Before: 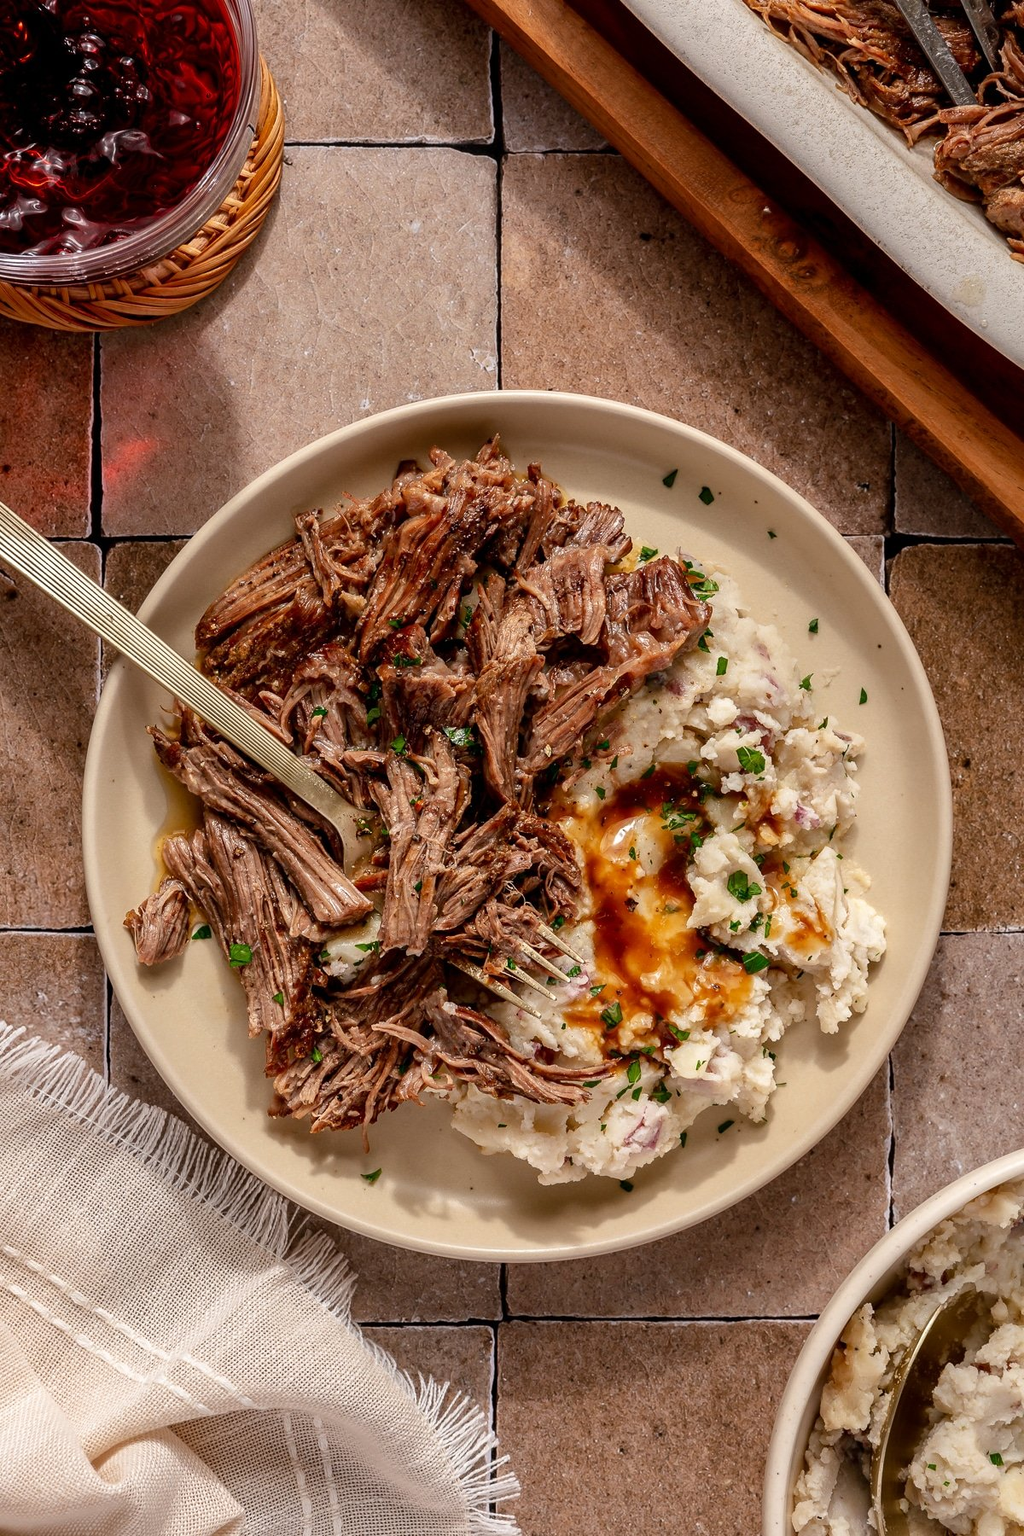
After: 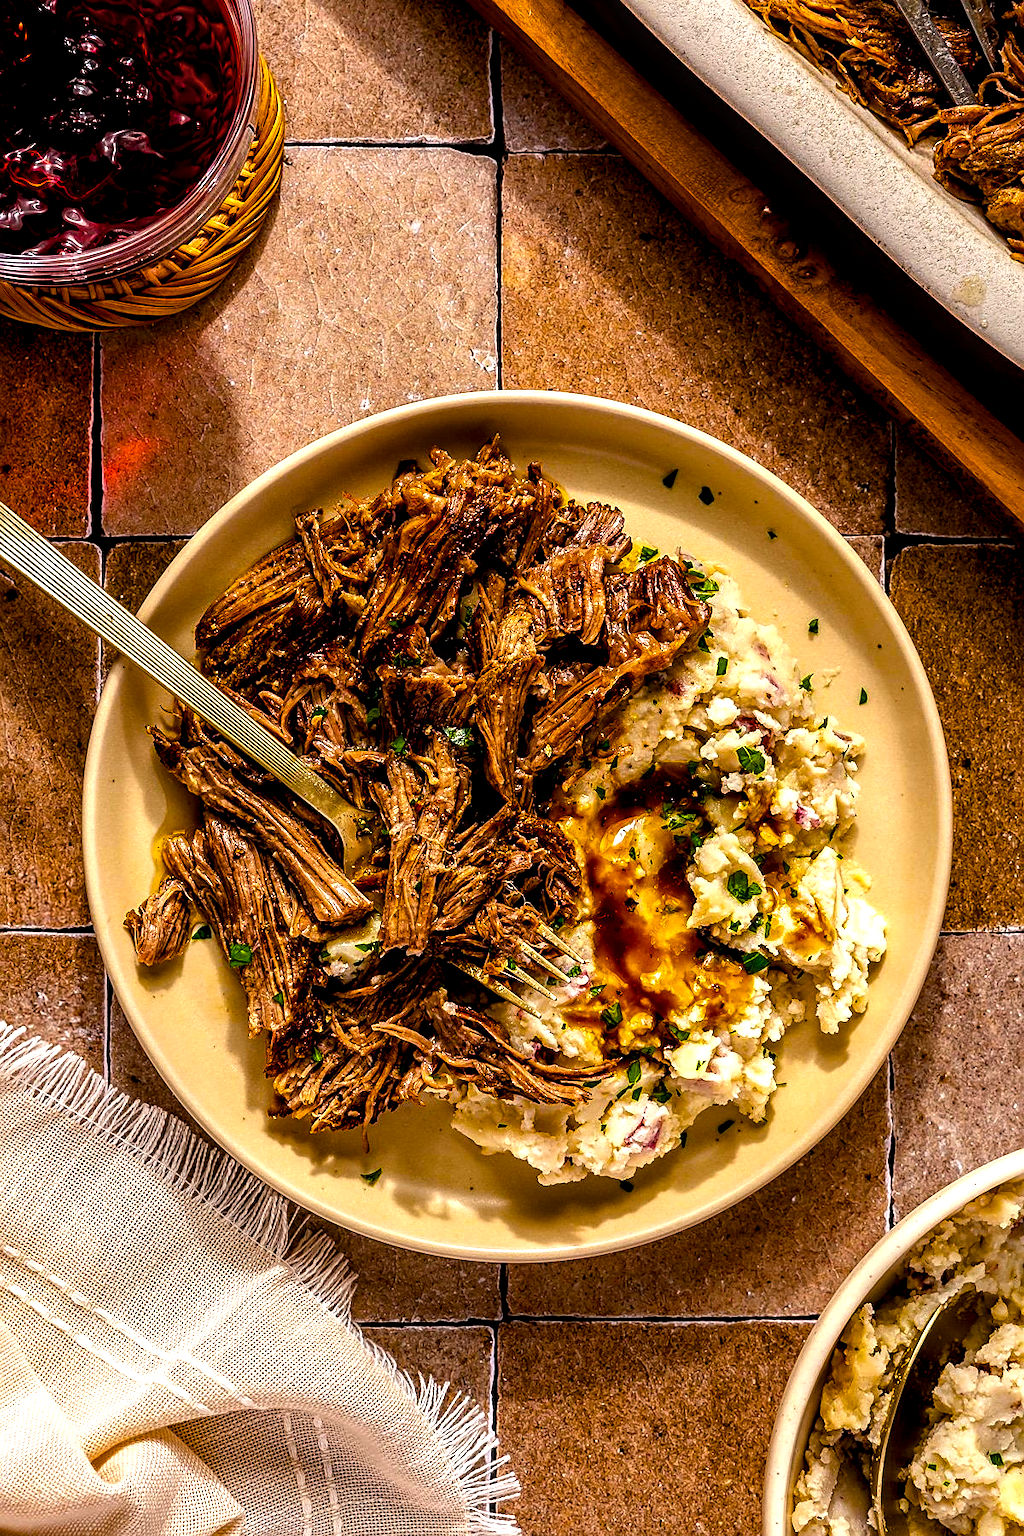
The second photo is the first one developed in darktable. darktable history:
local contrast: detail 150%
sharpen: on, module defaults
color balance rgb: perceptual saturation grading › global saturation 98.922%, perceptual brilliance grading › global brilliance 14.839%, perceptual brilliance grading › shadows -35.78%, global vibrance 14.465%
